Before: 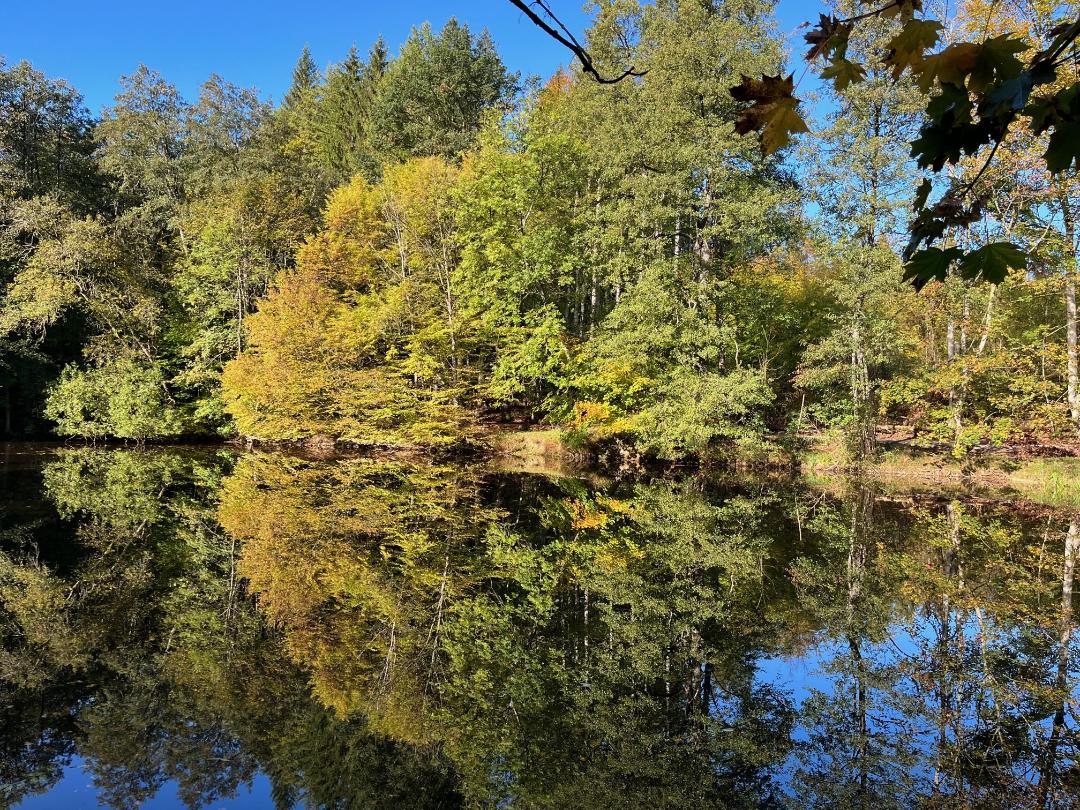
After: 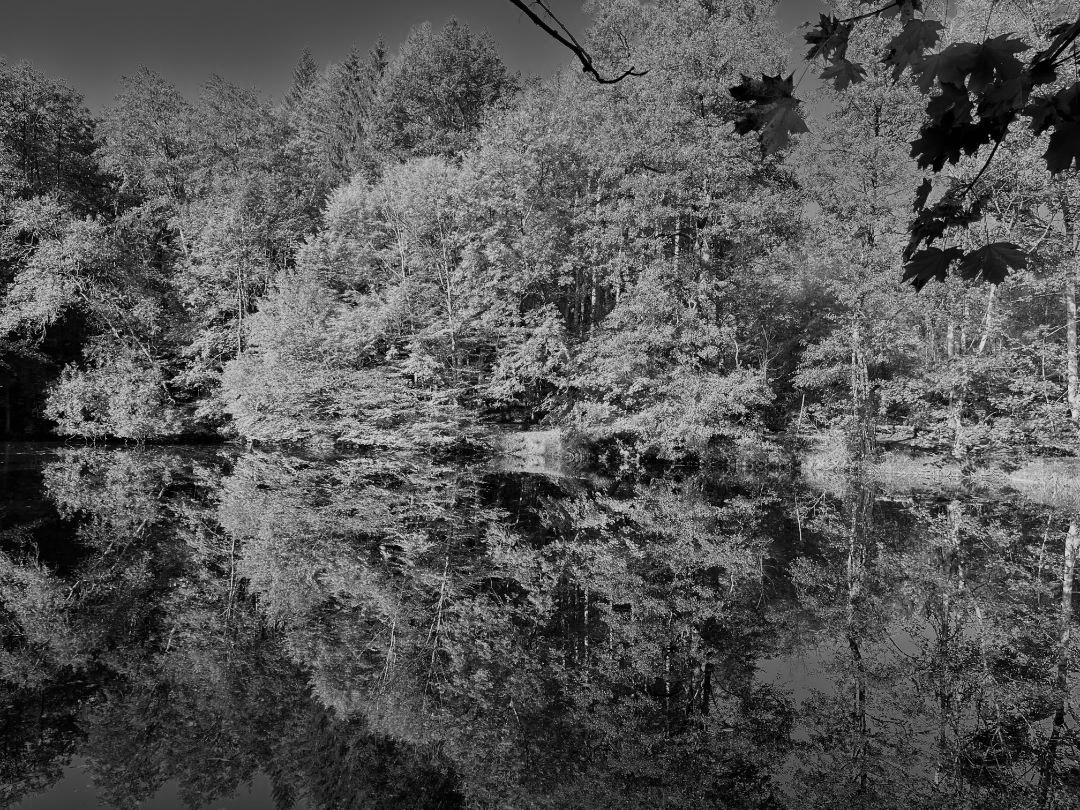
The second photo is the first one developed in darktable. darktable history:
exposure: exposure -0.064 EV, compensate highlight preservation false
color correction: highlights a* -39.68, highlights b* -40, shadows a* -40, shadows b* -40, saturation -3
base curve: exposure shift 0, preserve colors none
monochrome: on, module defaults
